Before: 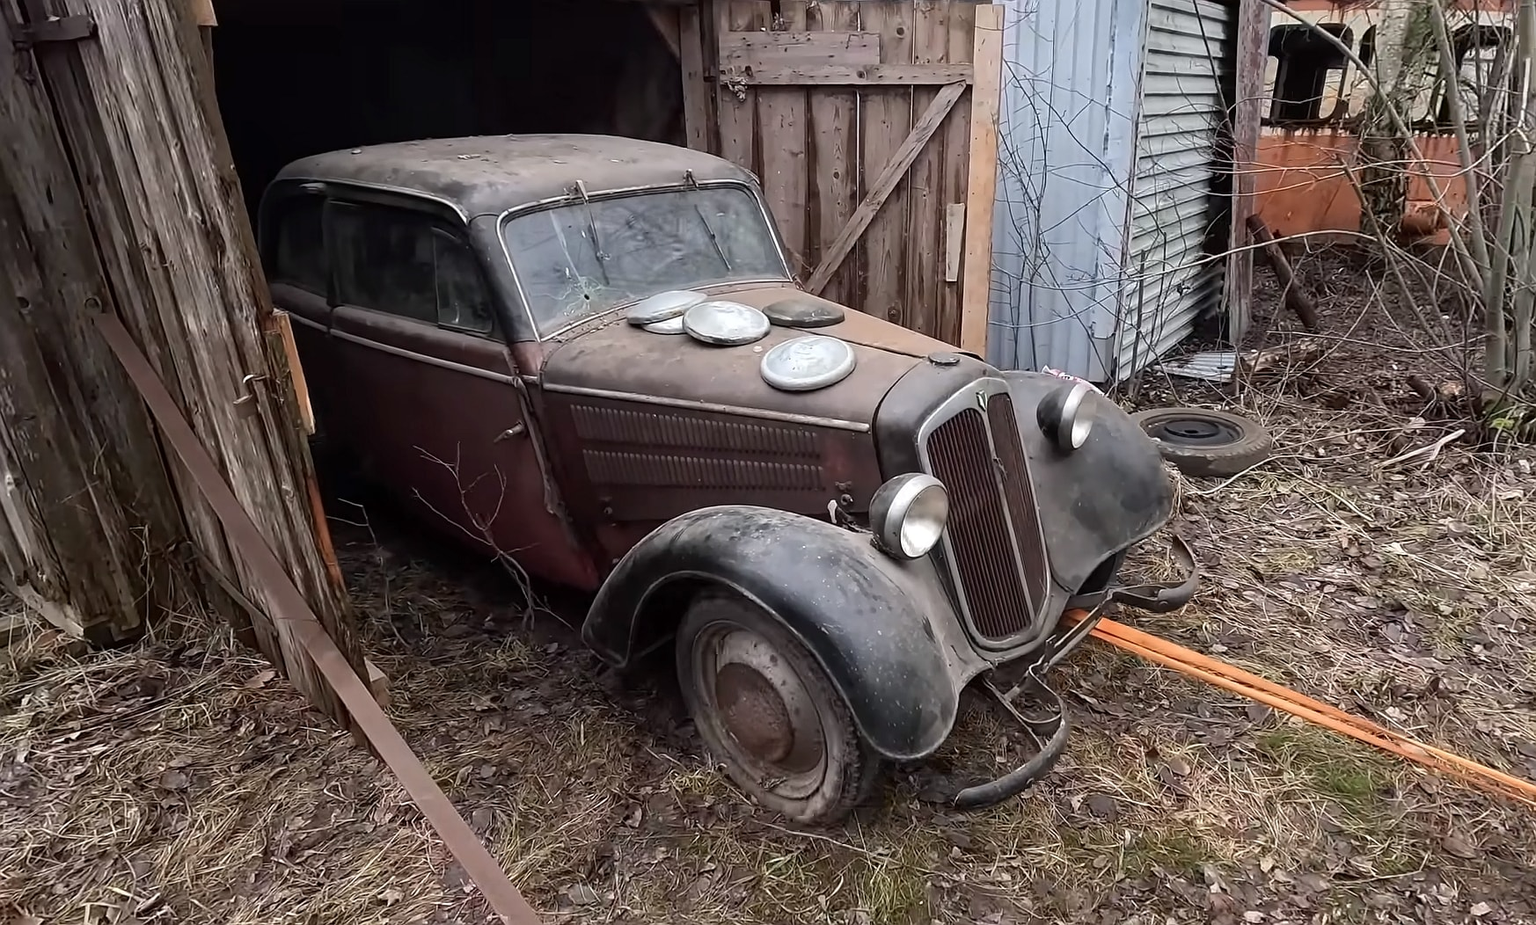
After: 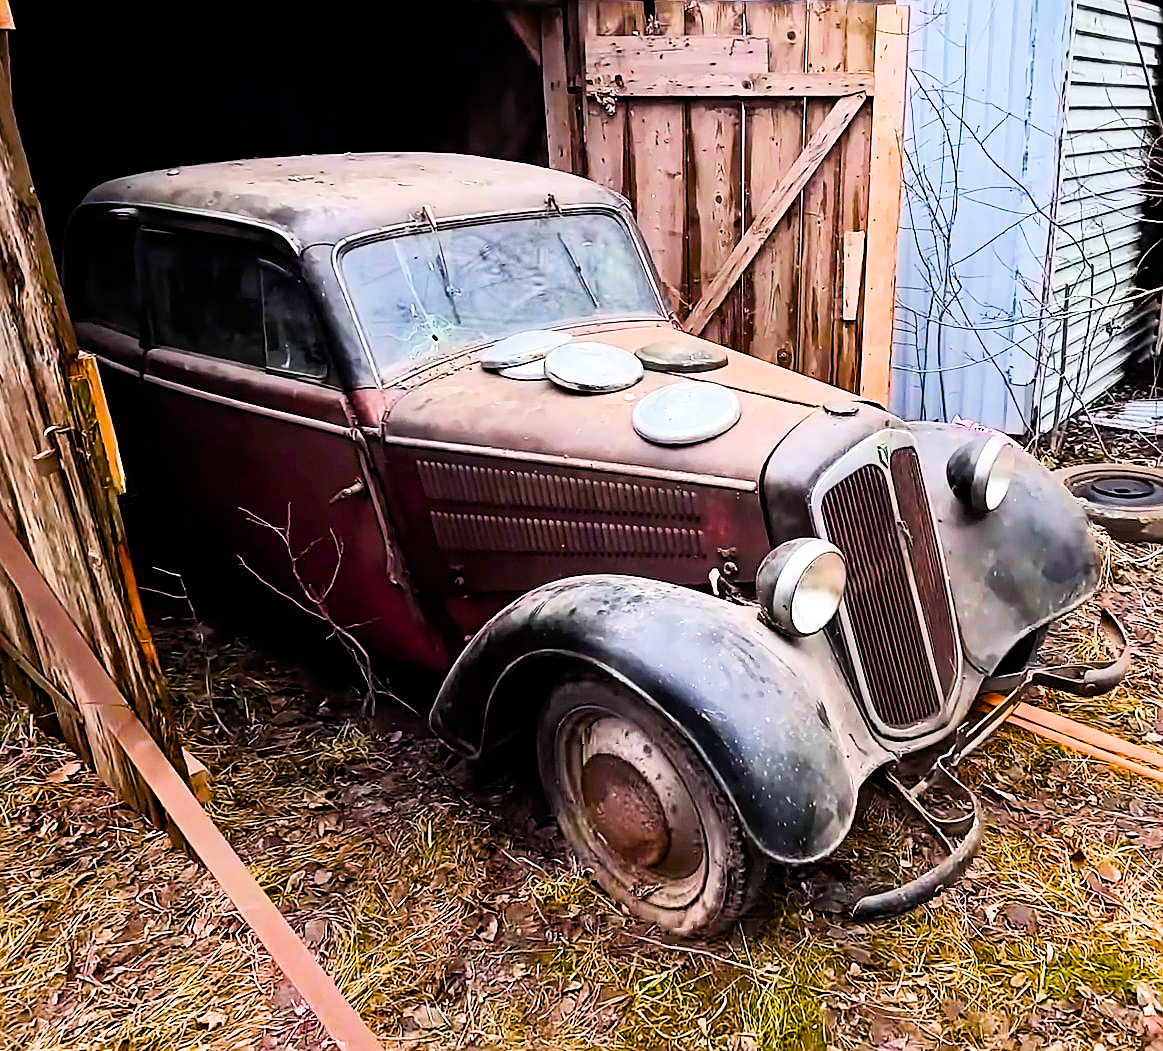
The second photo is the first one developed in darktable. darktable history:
color balance rgb: linear chroma grading › global chroma 20%, perceptual saturation grading › global saturation 65%, perceptual saturation grading › highlights 60%, perceptual saturation grading › mid-tones 50%, perceptual saturation grading › shadows 50%, perceptual brilliance grading › global brilliance 30%, perceptual brilliance grading › highlights 50%, perceptual brilliance grading › mid-tones 50%, perceptual brilliance grading › shadows -22%, global vibrance 20%
filmic rgb: black relative exposure -9.22 EV, white relative exposure 6.77 EV, hardness 3.07, contrast 1.05
crop and rotate: left 13.342%, right 19.991%
sharpen: on, module defaults
